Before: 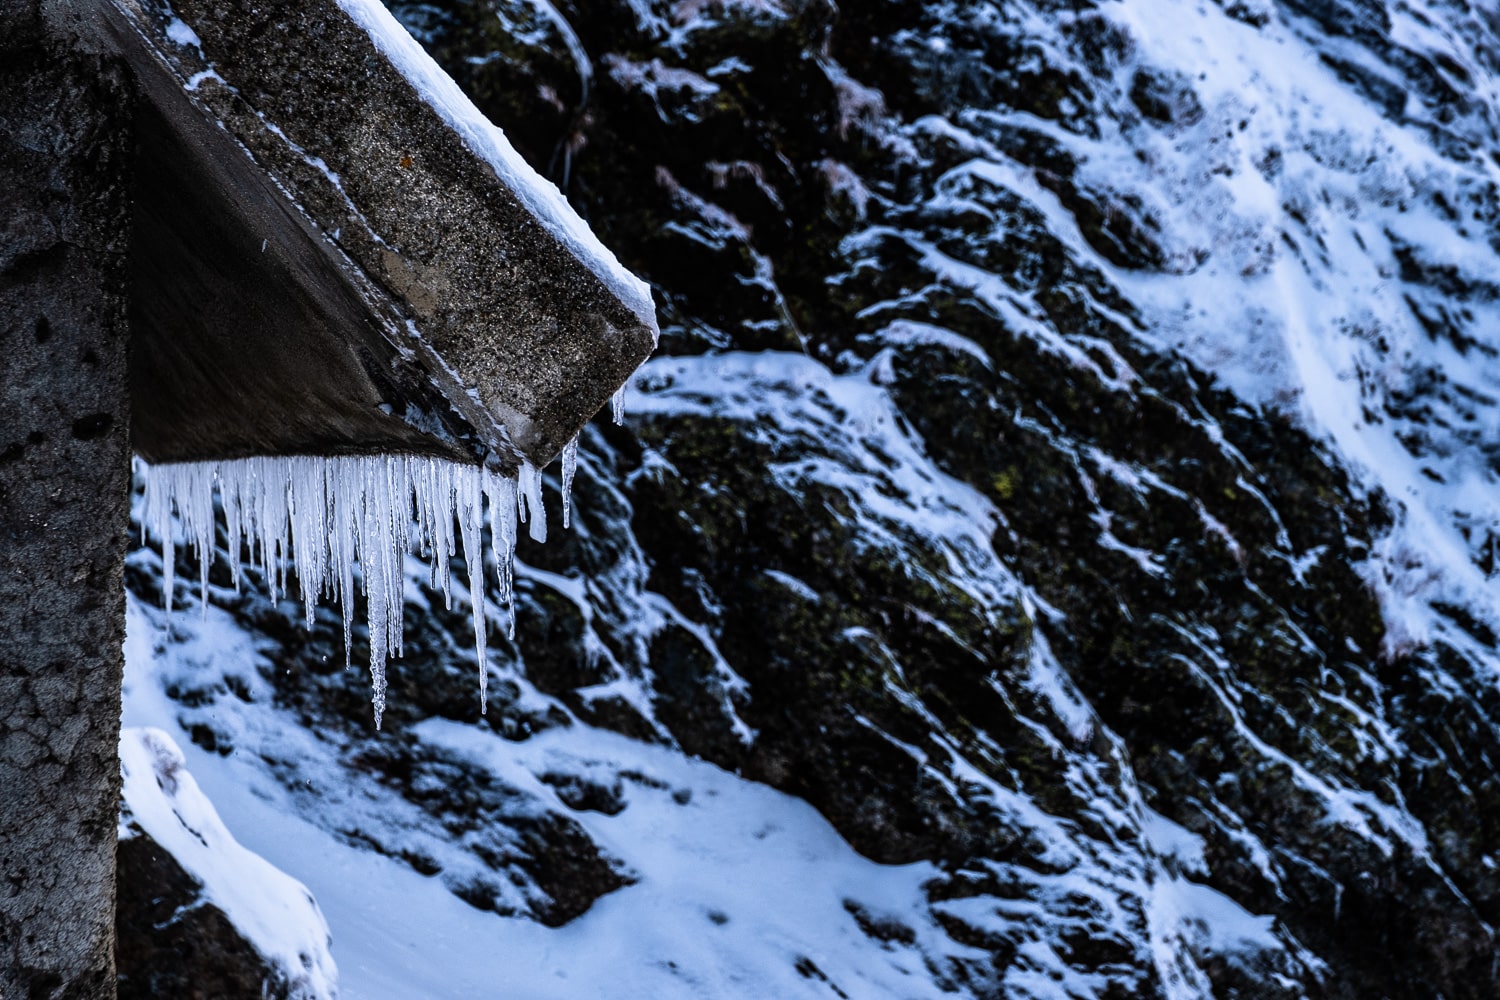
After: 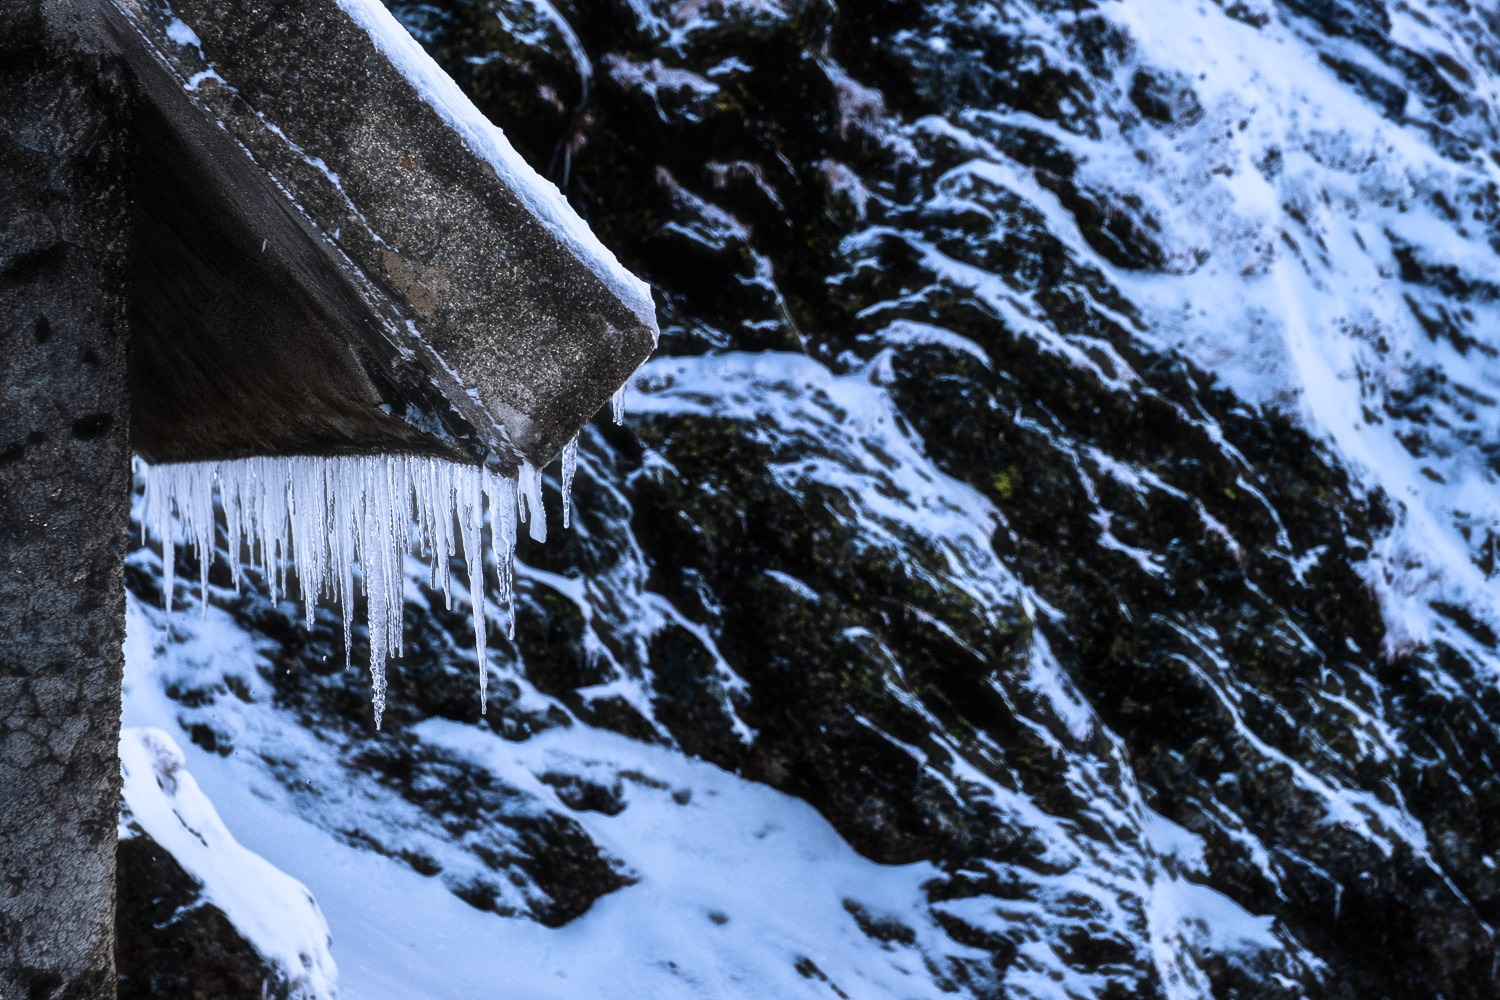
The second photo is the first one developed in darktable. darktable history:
contrast brightness saturation: contrast 0.1, brightness 0.03, saturation 0.09
haze removal: strength -0.1, adaptive false
